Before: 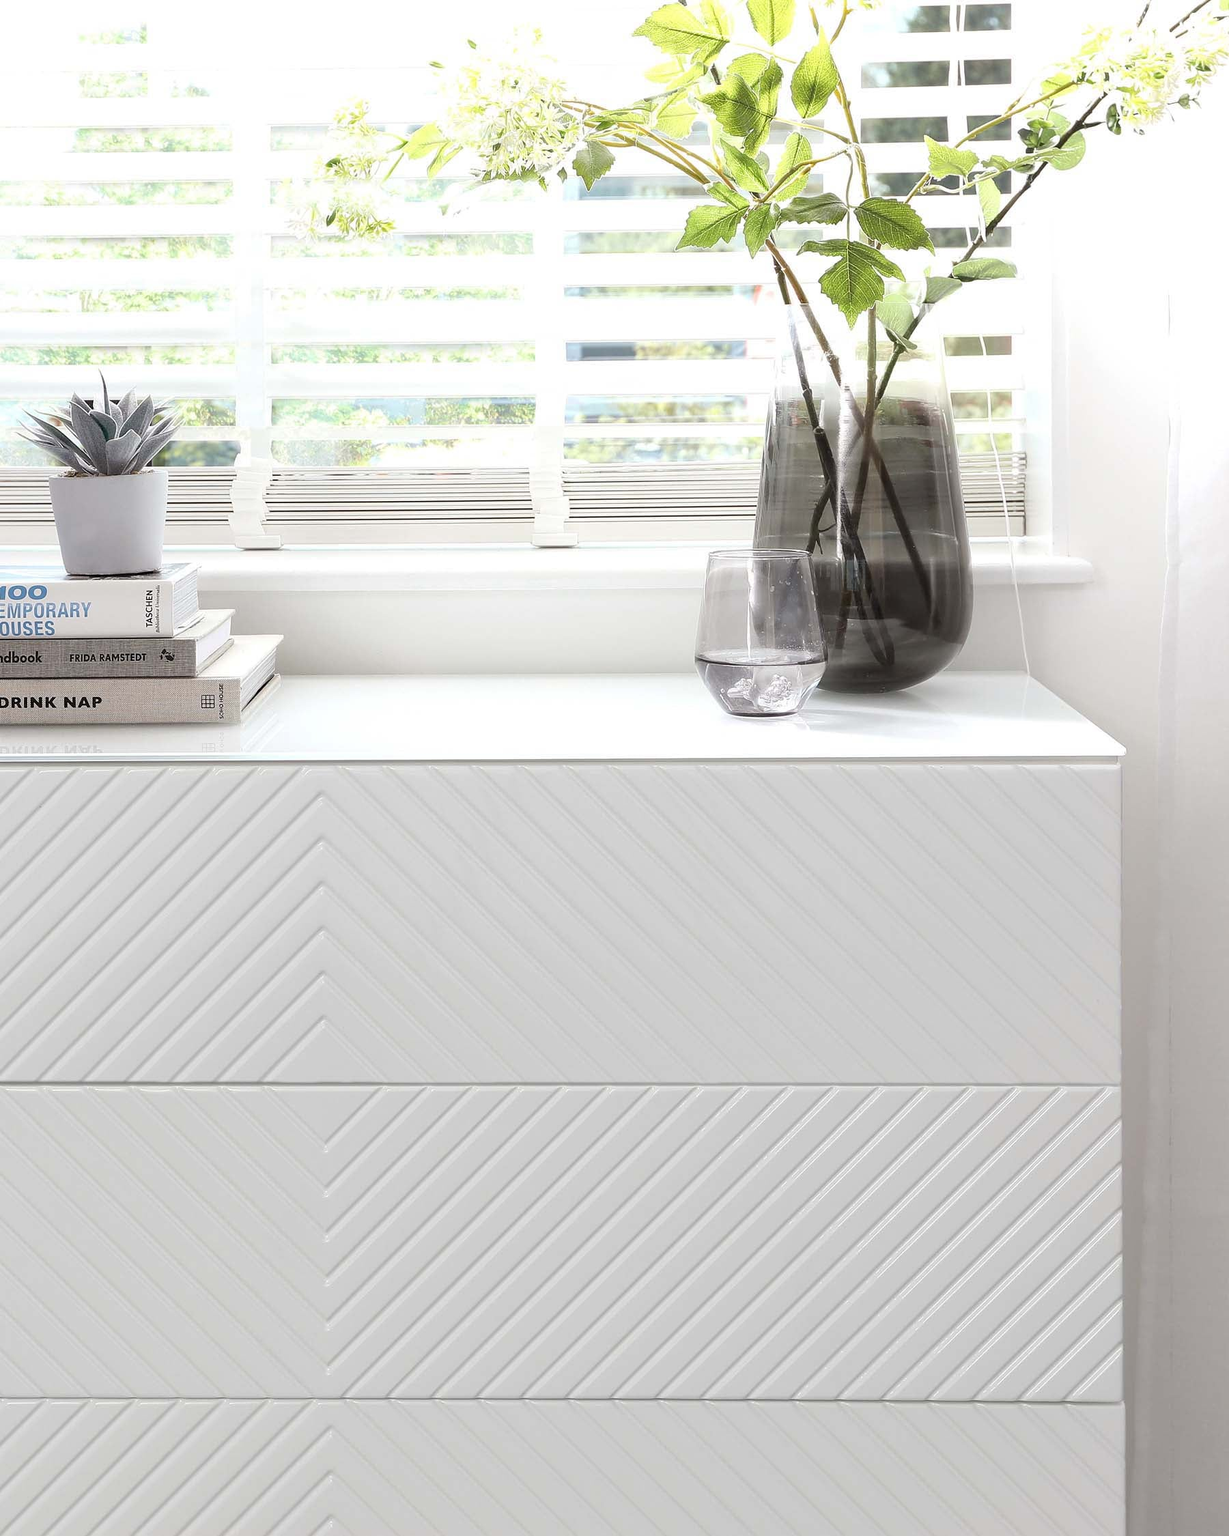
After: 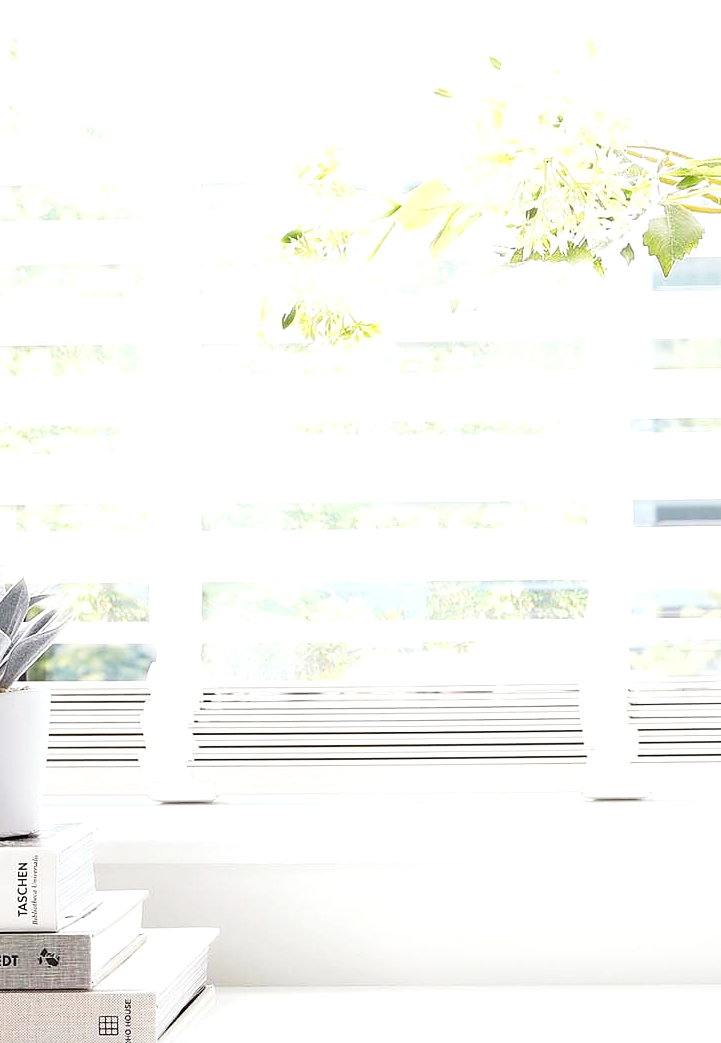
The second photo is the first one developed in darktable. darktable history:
crop and rotate: left 10.91%, top 0.103%, right 48.989%, bottom 53.5%
tone curve: curves: ch0 [(0, 0.008) (0.107, 0.083) (0.283, 0.287) (0.461, 0.498) (0.64, 0.691) (0.822, 0.869) (0.998, 0.978)]; ch1 [(0, 0) (0.323, 0.339) (0.438, 0.422) (0.473, 0.487) (0.502, 0.502) (0.527, 0.53) (0.561, 0.583) (0.608, 0.629) (0.669, 0.704) (0.859, 0.899) (1, 1)]; ch2 [(0, 0) (0.33, 0.347) (0.421, 0.456) (0.473, 0.498) (0.502, 0.504) (0.522, 0.524) (0.549, 0.567) (0.585, 0.627) (0.676, 0.724) (1, 1)], preserve colors none
exposure: black level correction 0.001, exposure 0.498 EV, compensate exposure bias true, compensate highlight preservation false
